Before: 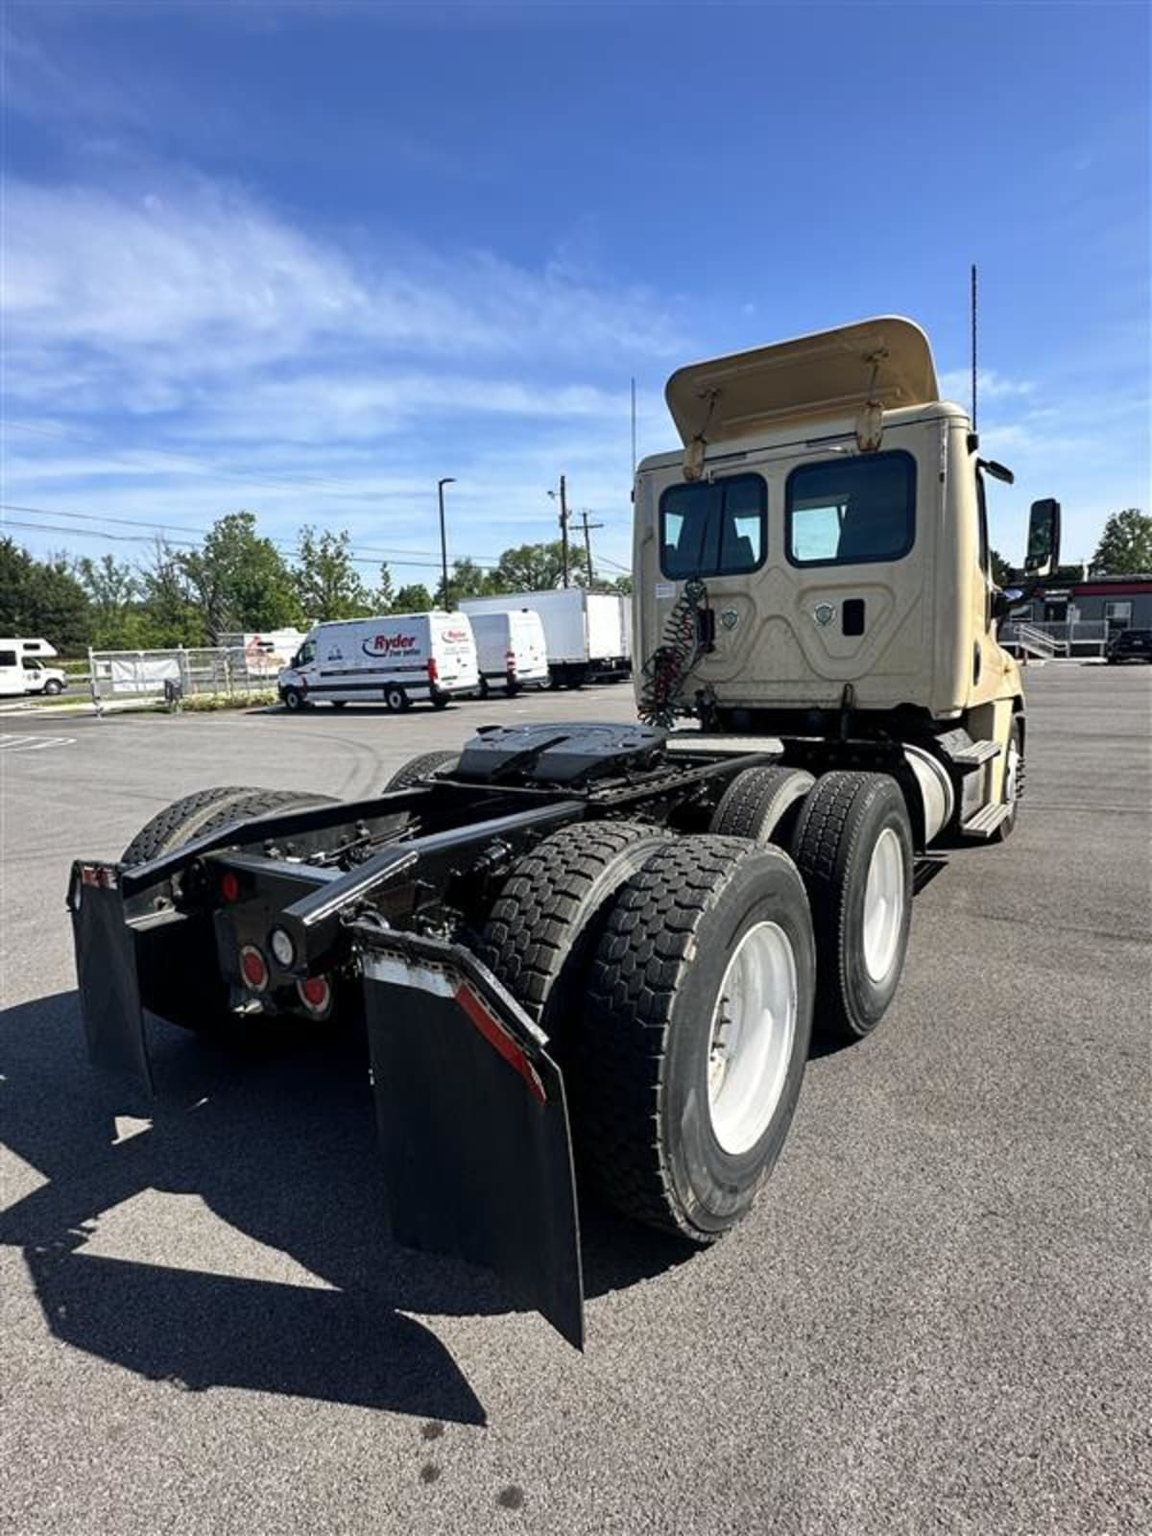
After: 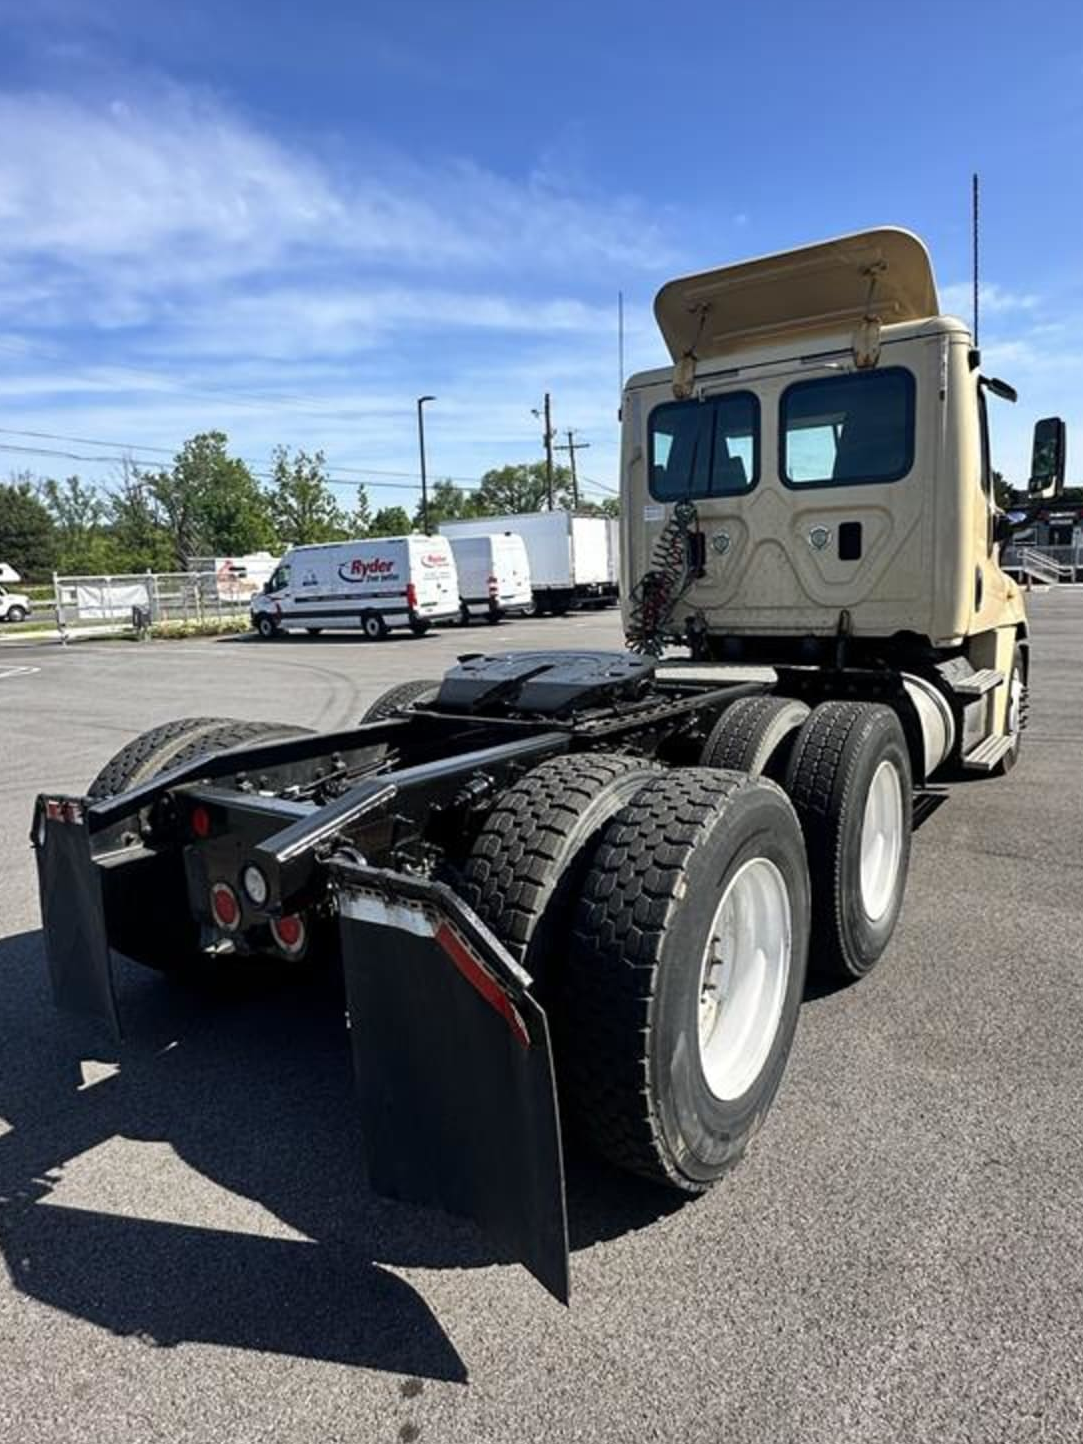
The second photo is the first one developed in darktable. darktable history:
crop: left 3.305%, top 6.436%, right 6.389%, bottom 3.258%
white balance: emerald 1
